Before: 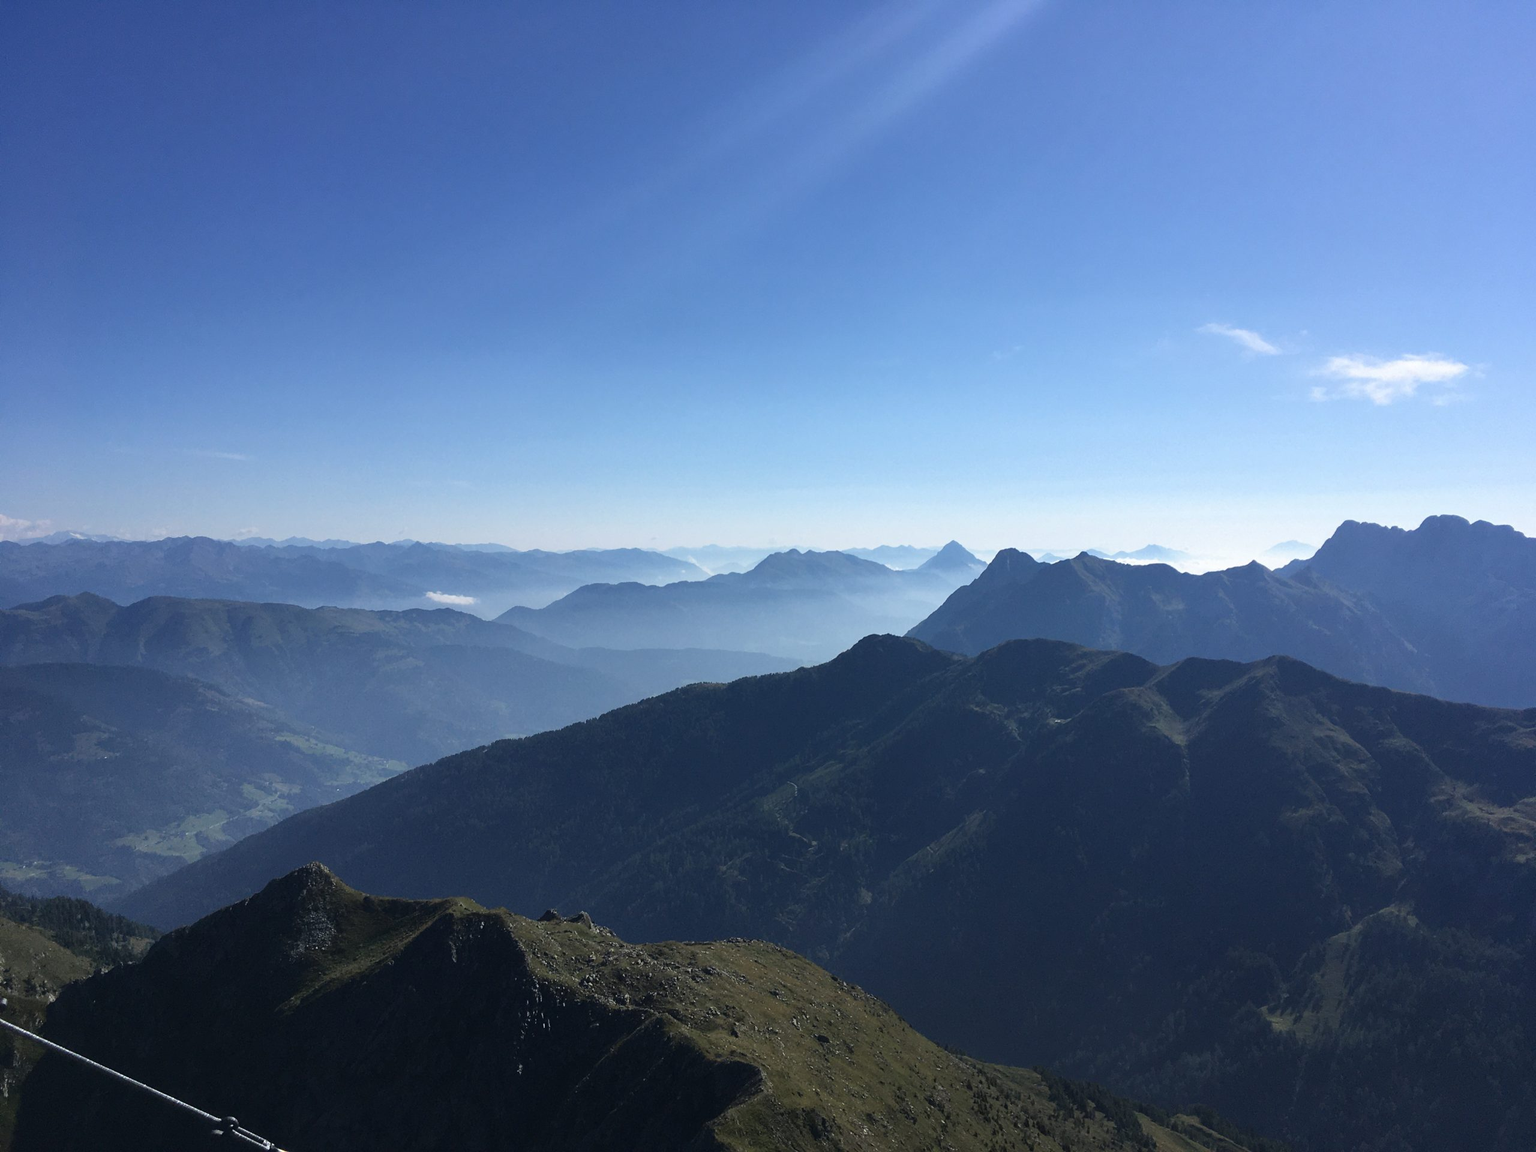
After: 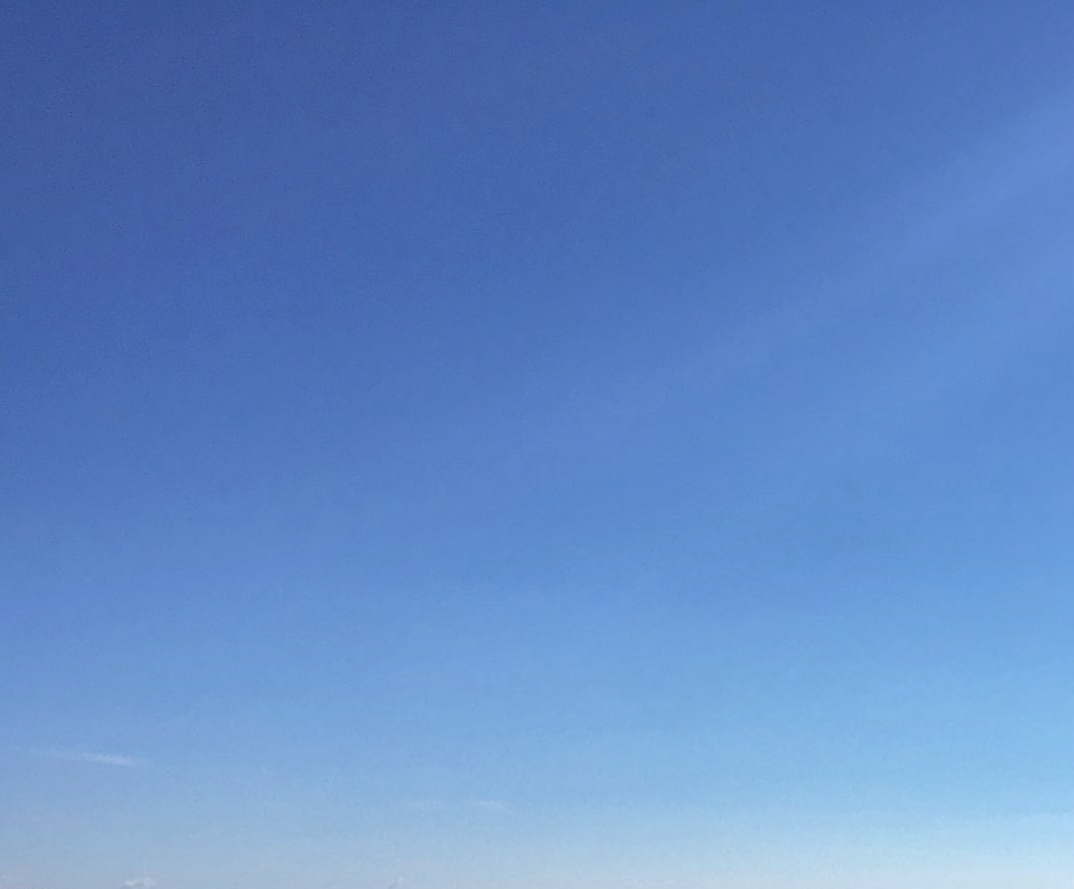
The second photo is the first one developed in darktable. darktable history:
sharpen: on, module defaults
crop and rotate: left 10.817%, top 0.062%, right 47.194%, bottom 53.626%
shadows and highlights: on, module defaults
rgb levels: levels [[0.029, 0.461, 0.922], [0, 0.5, 1], [0, 0.5, 1]]
tone equalizer: on, module defaults
